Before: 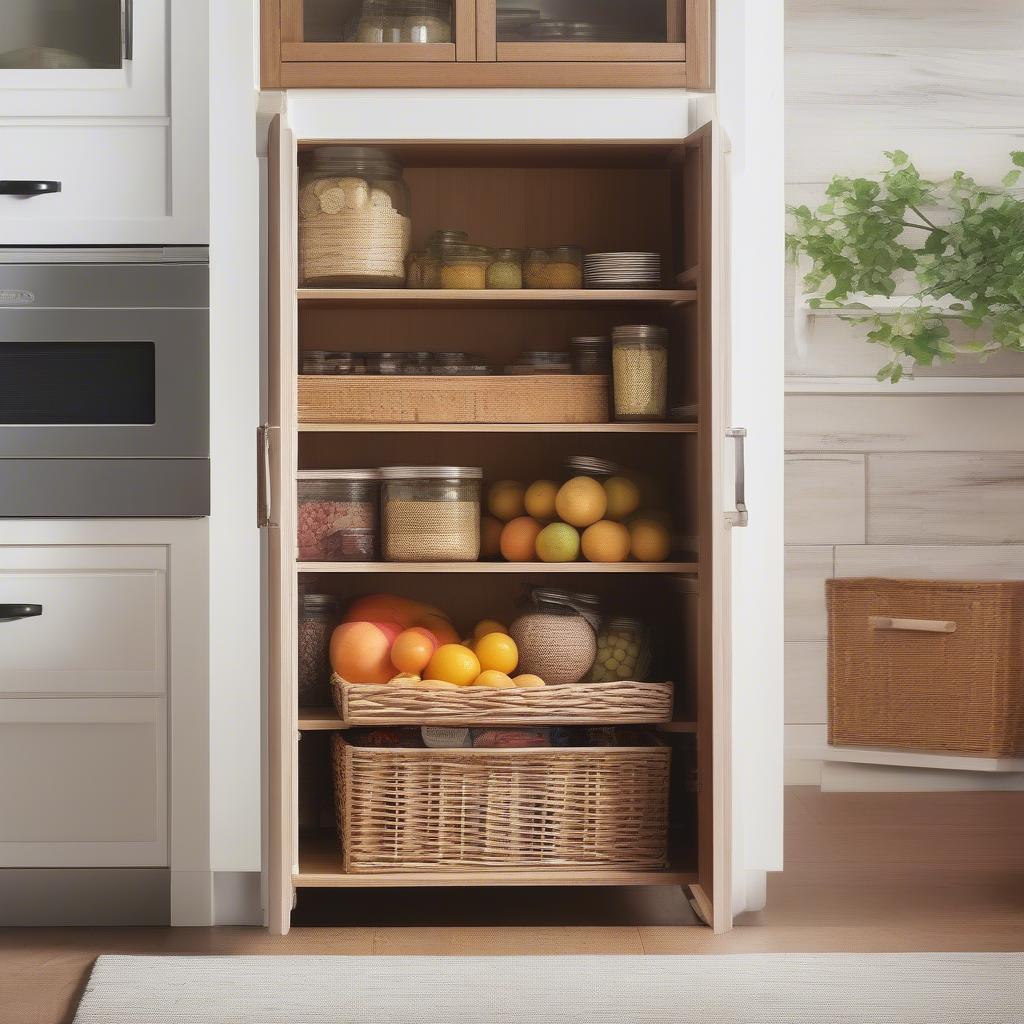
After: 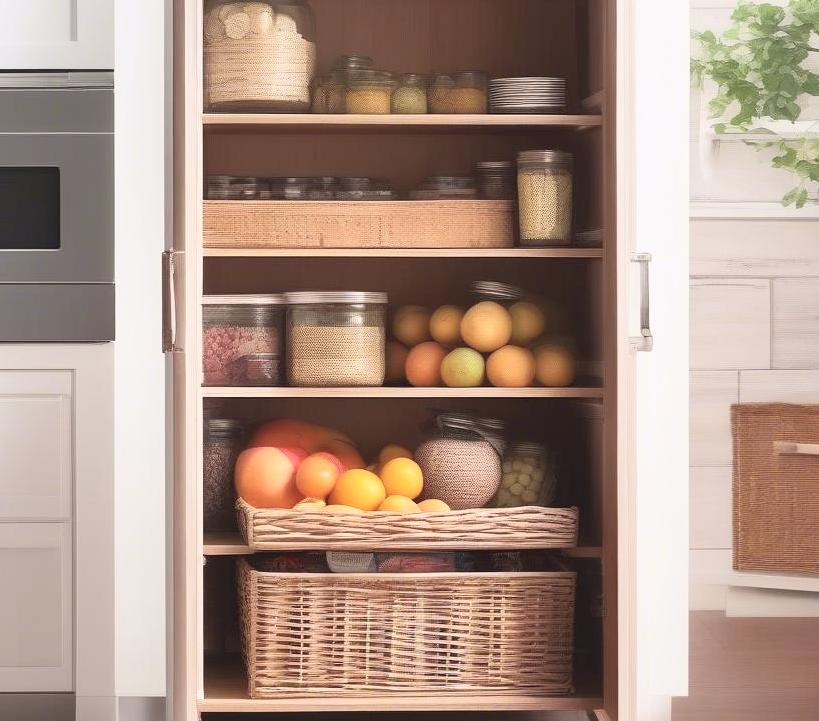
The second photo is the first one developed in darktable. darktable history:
tone curve: curves: ch0 [(0.003, 0.029) (0.188, 0.252) (0.46, 0.56) (0.608, 0.748) (0.871, 0.955) (1, 1)]; ch1 [(0, 0) (0.35, 0.356) (0.45, 0.453) (0.508, 0.515) (0.618, 0.634) (1, 1)]; ch2 [(0, 0) (0.456, 0.469) (0.5, 0.5) (0.634, 0.625) (1, 1)], color space Lab, independent channels, preserve colors none
crop: left 9.345%, top 17.187%, right 10.662%, bottom 12.384%
